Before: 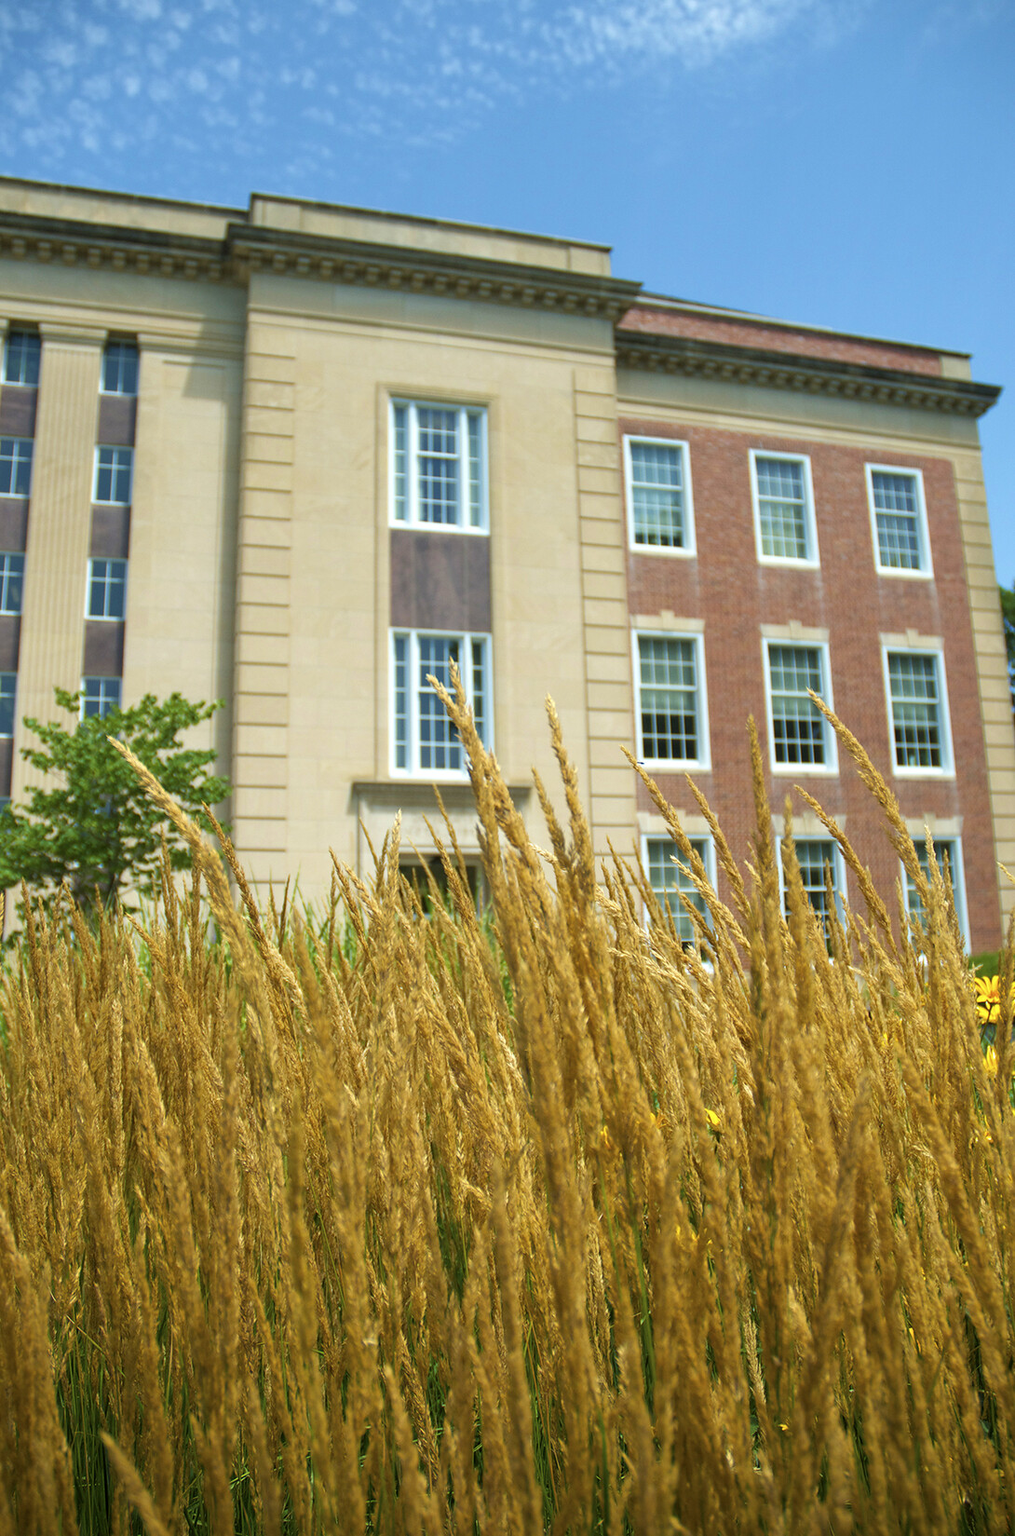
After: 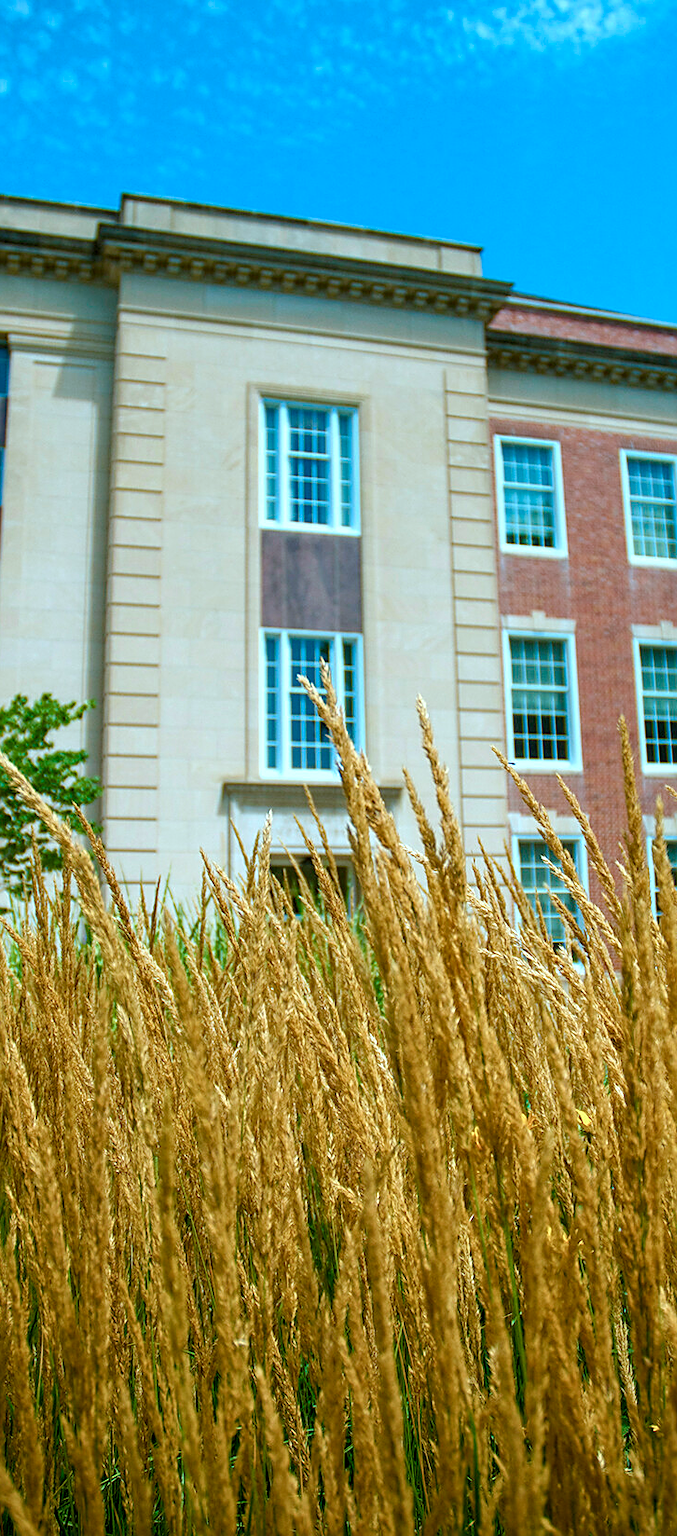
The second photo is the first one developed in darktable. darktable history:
crop and rotate: left 12.785%, right 20.51%
levels: white 99.98%
color balance rgb: perceptual saturation grading › global saturation 20%, perceptual saturation grading › highlights -25.415%, perceptual saturation grading › shadows 26.203%, global vibrance 14.487%
sharpen: on, module defaults
local contrast: on, module defaults
color correction: highlights a* -8.82, highlights b* -22.74
